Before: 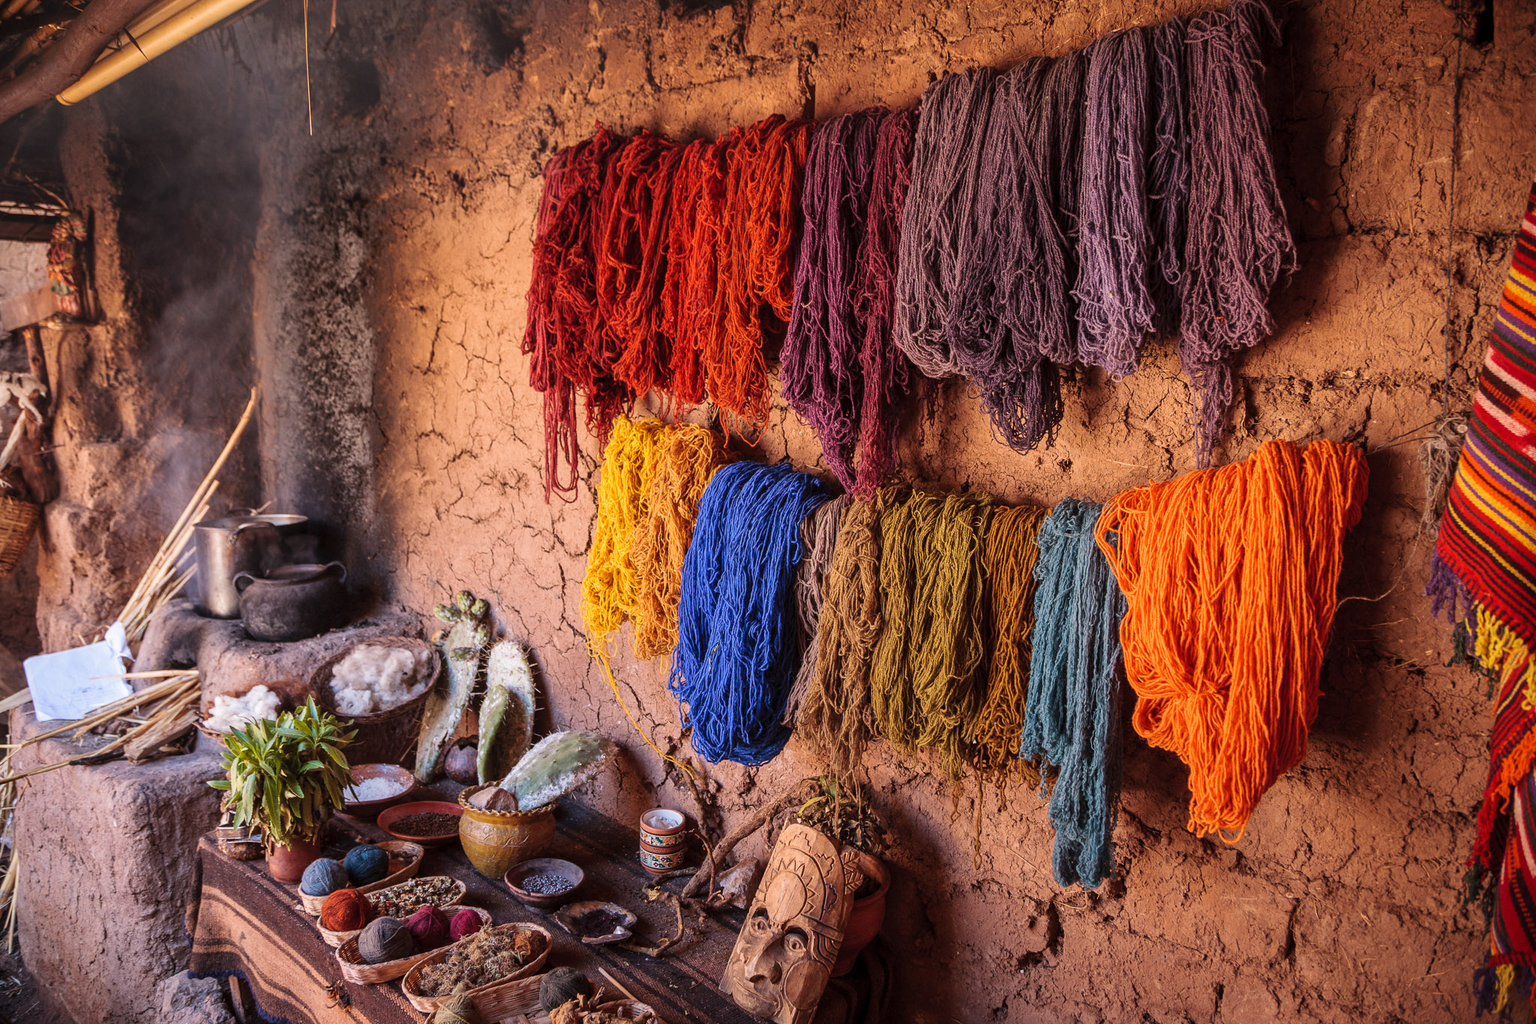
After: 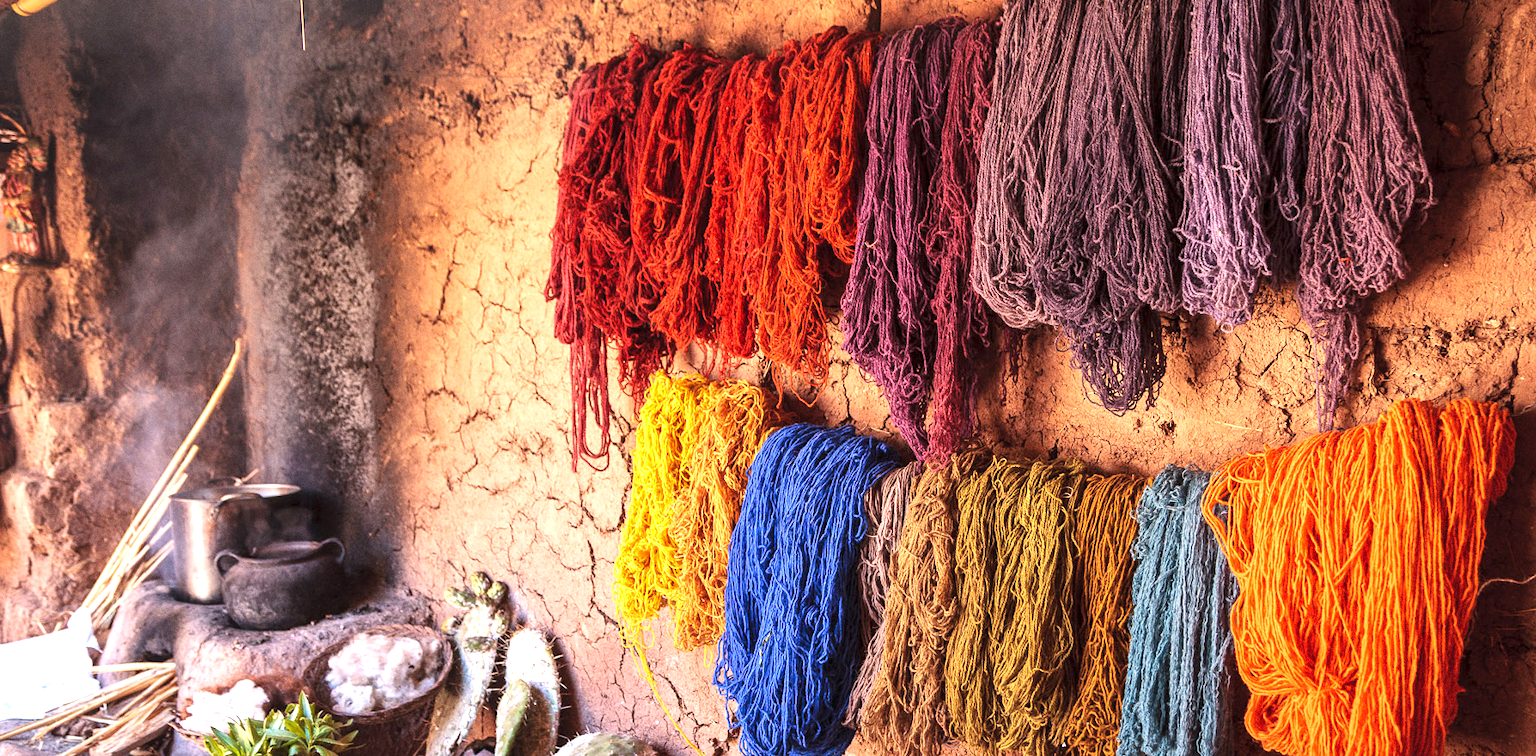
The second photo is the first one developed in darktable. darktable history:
exposure: exposure 1 EV, compensate highlight preservation false
grain: coarseness 0.09 ISO
crop: left 3.015%, top 8.969%, right 9.647%, bottom 26.457%
